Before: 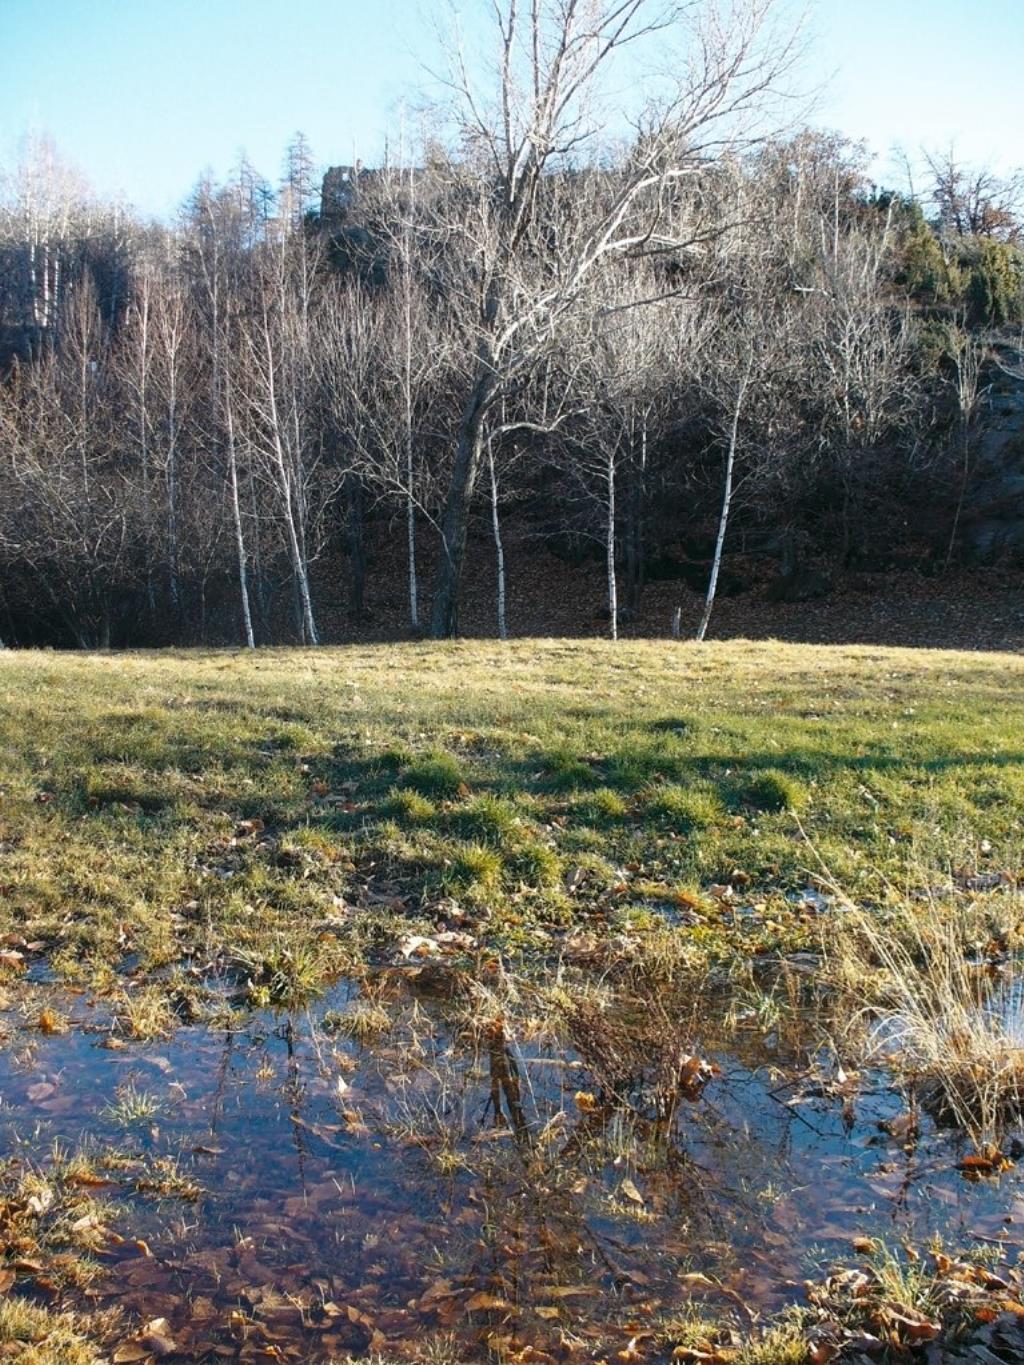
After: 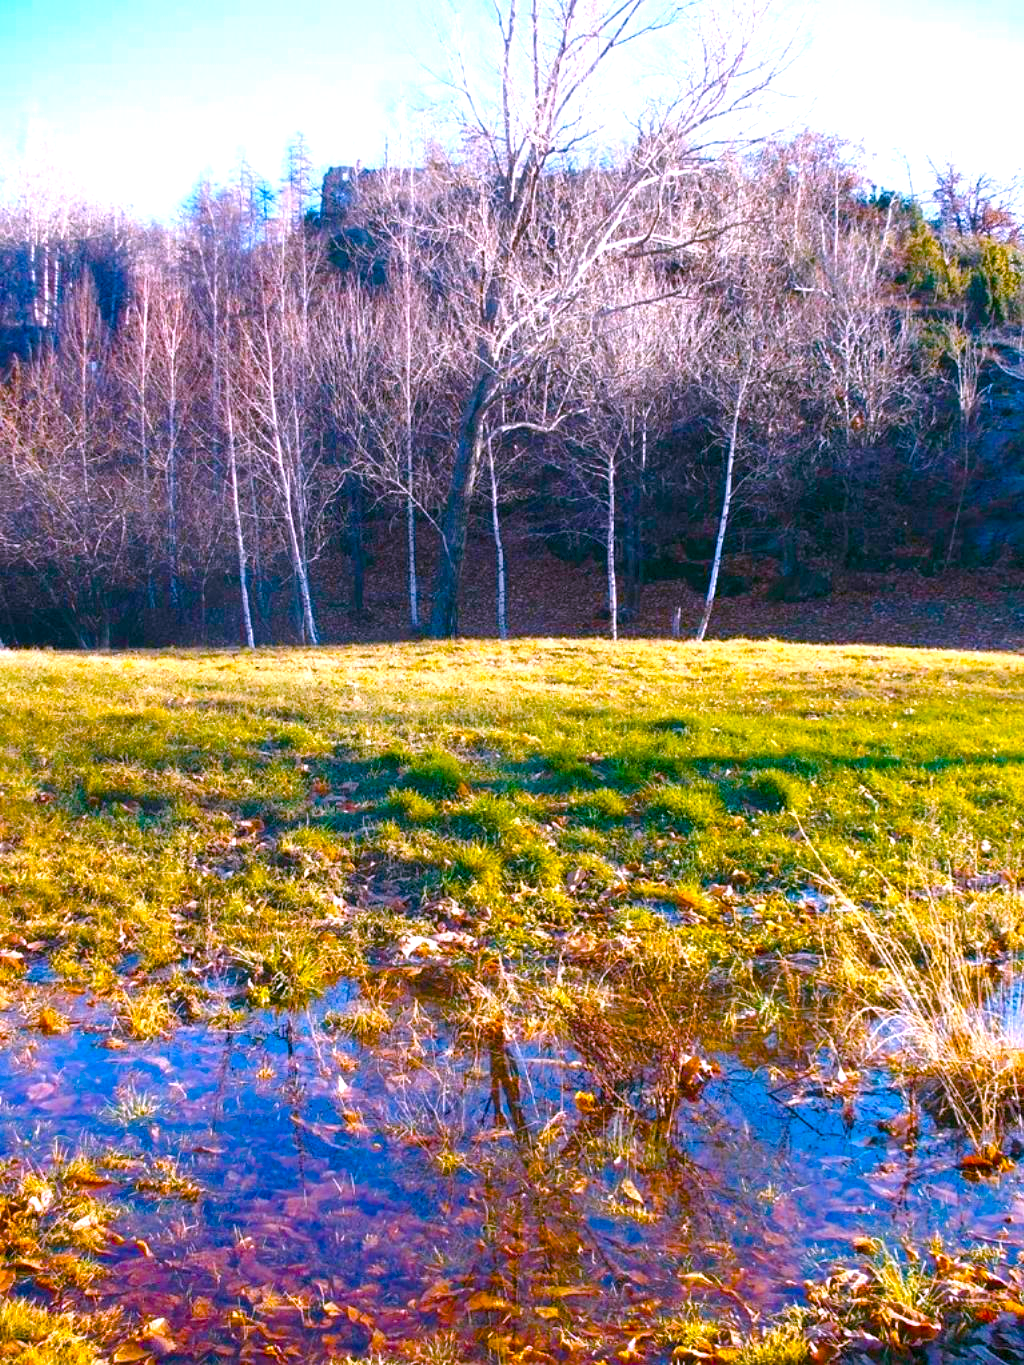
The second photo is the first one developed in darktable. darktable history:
color balance: input saturation 134.34%, contrast -10.04%, contrast fulcrum 19.67%, output saturation 133.51%
white balance: red 1.066, blue 1.119
color balance rgb: linear chroma grading › shadows -2.2%, linear chroma grading › highlights -15%, linear chroma grading › global chroma -10%, linear chroma grading › mid-tones -10%, perceptual saturation grading › global saturation 45%, perceptual saturation grading › highlights -50%, perceptual saturation grading › shadows 30%, perceptual brilliance grading › global brilliance 18%, global vibrance 45%
